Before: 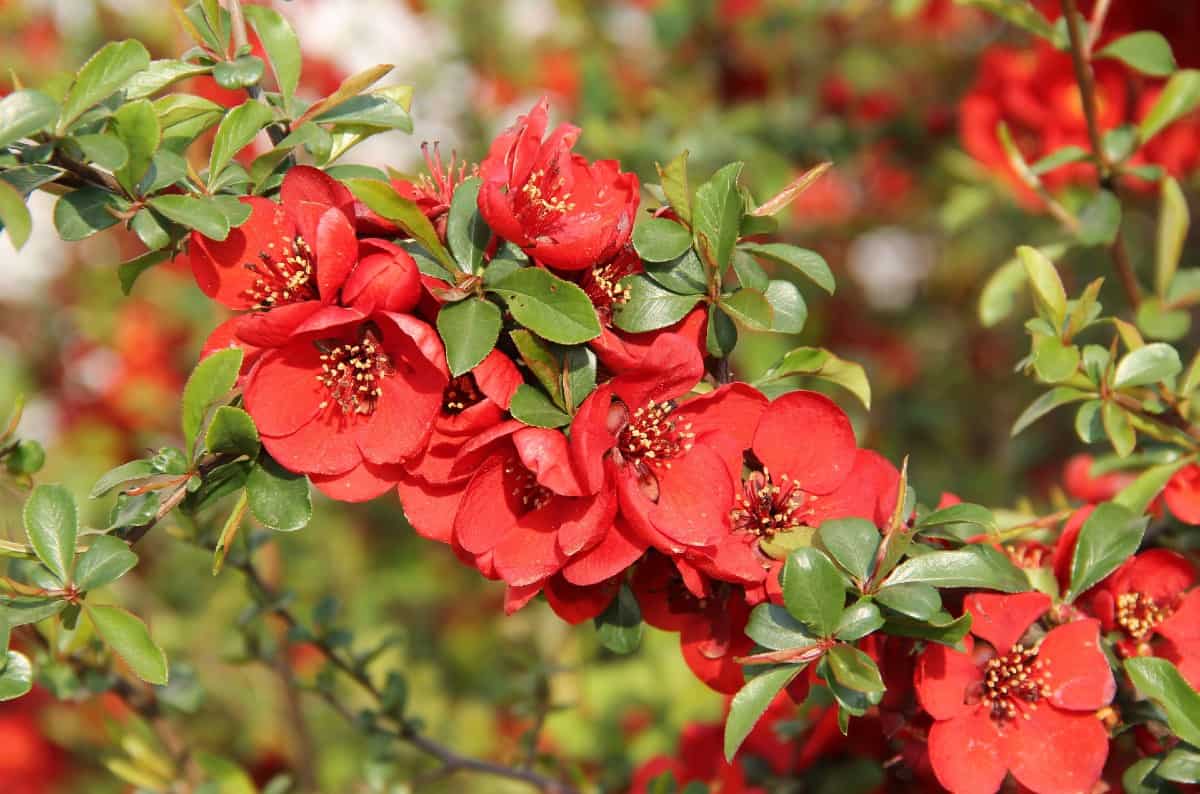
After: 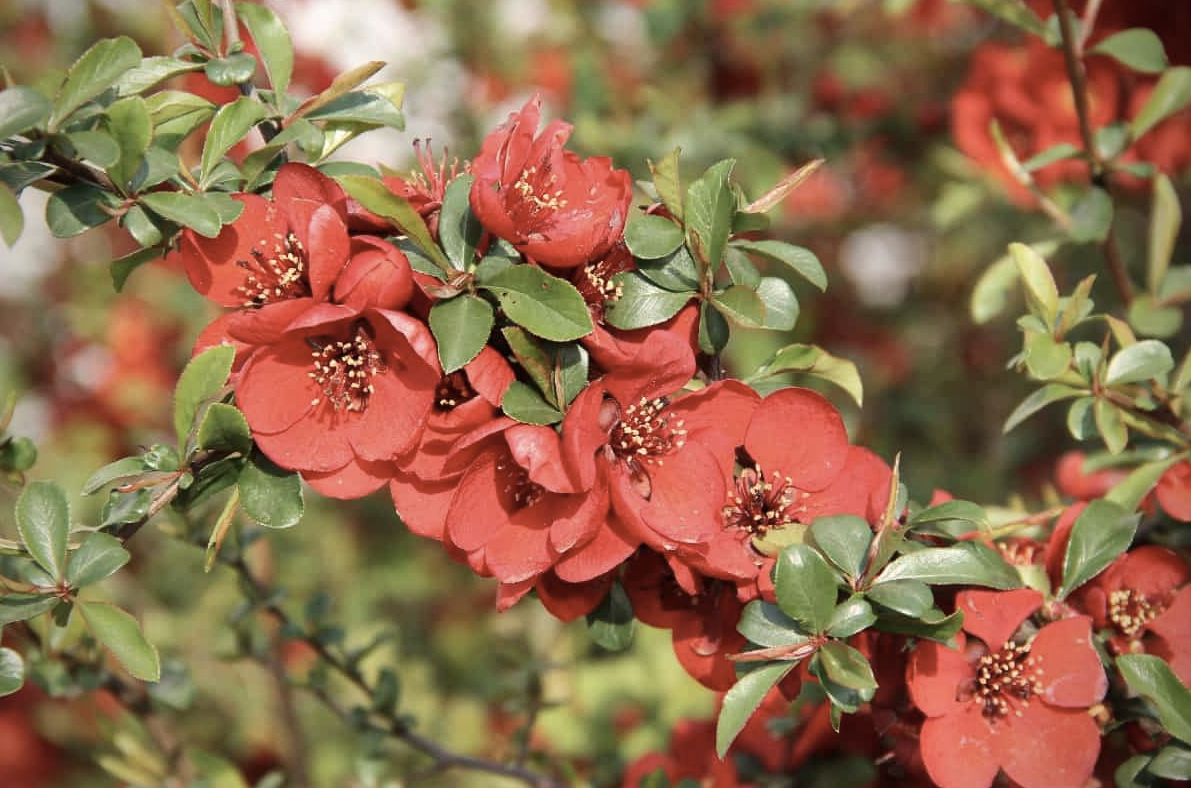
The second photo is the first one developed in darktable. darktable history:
vignetting: brightness -0.645, saturation -0.012
crop and rotate: left 0.737%, top 0.385%, bottom 0.336%
tone equalizer: on, module defaults
shadows and highlights: soften with gaussian
contrast brightness saturation: contrast 0.103, saturation -0.287
